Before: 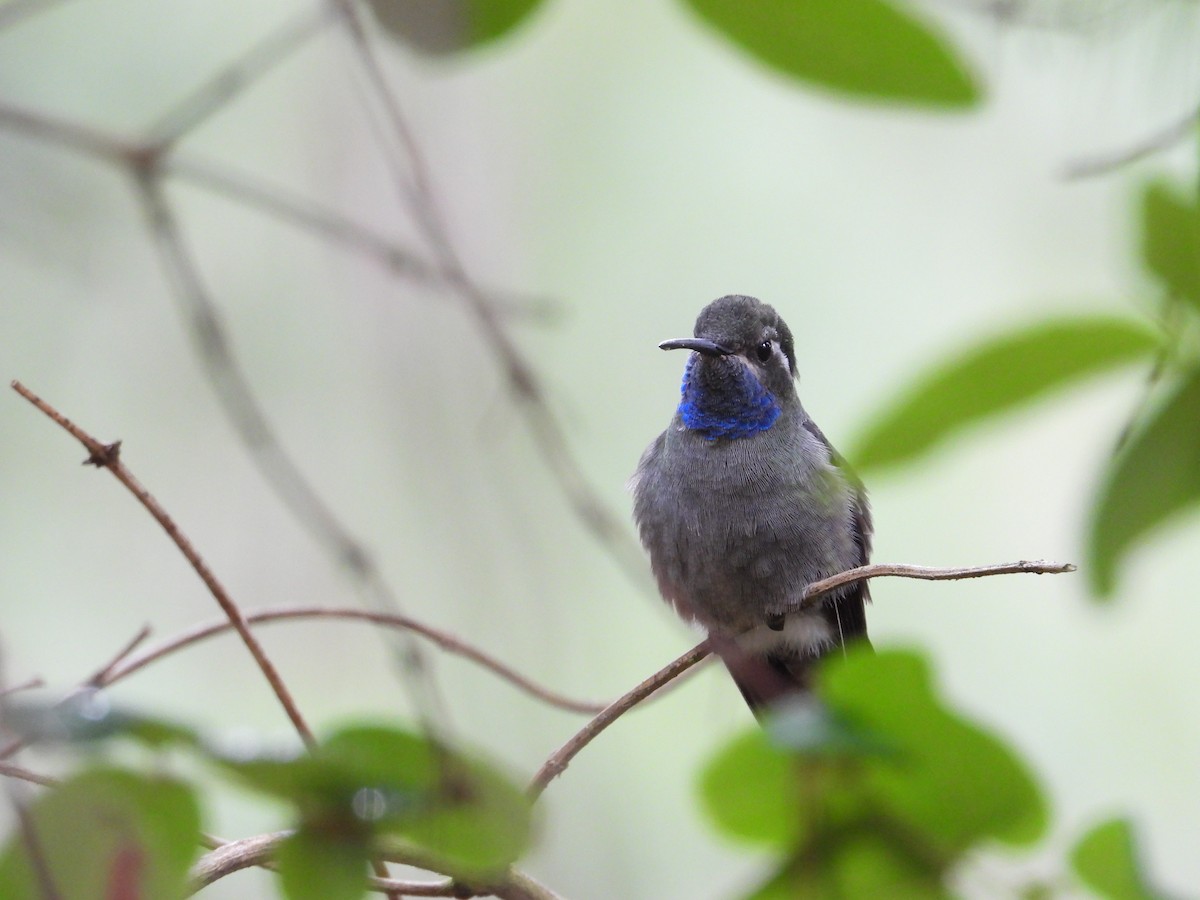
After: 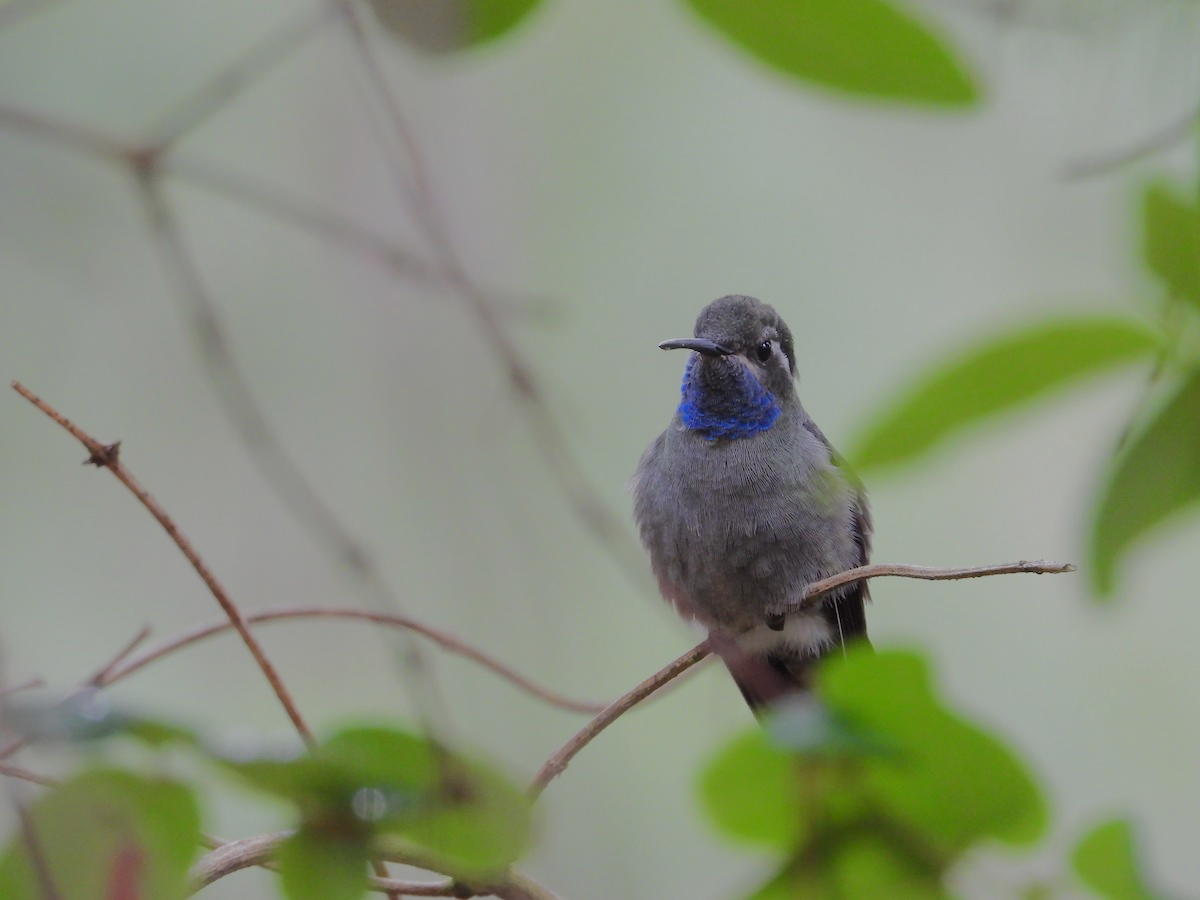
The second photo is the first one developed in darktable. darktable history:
tone equalizer: -8 EV -0.005 EV, -7 EV 0.009 EV, -6 EV -0.008 EV, -5 EV 0.007 EV, -4 EV -0.029 EV, -3 EV -0.231 EV, -2 EV -0.687 EV, -1 EV -0.986 EV, +0 EV -0.946 EV, edges refinement/feathering 500, mask exposure compensation -1.57 EV, preserve details no
